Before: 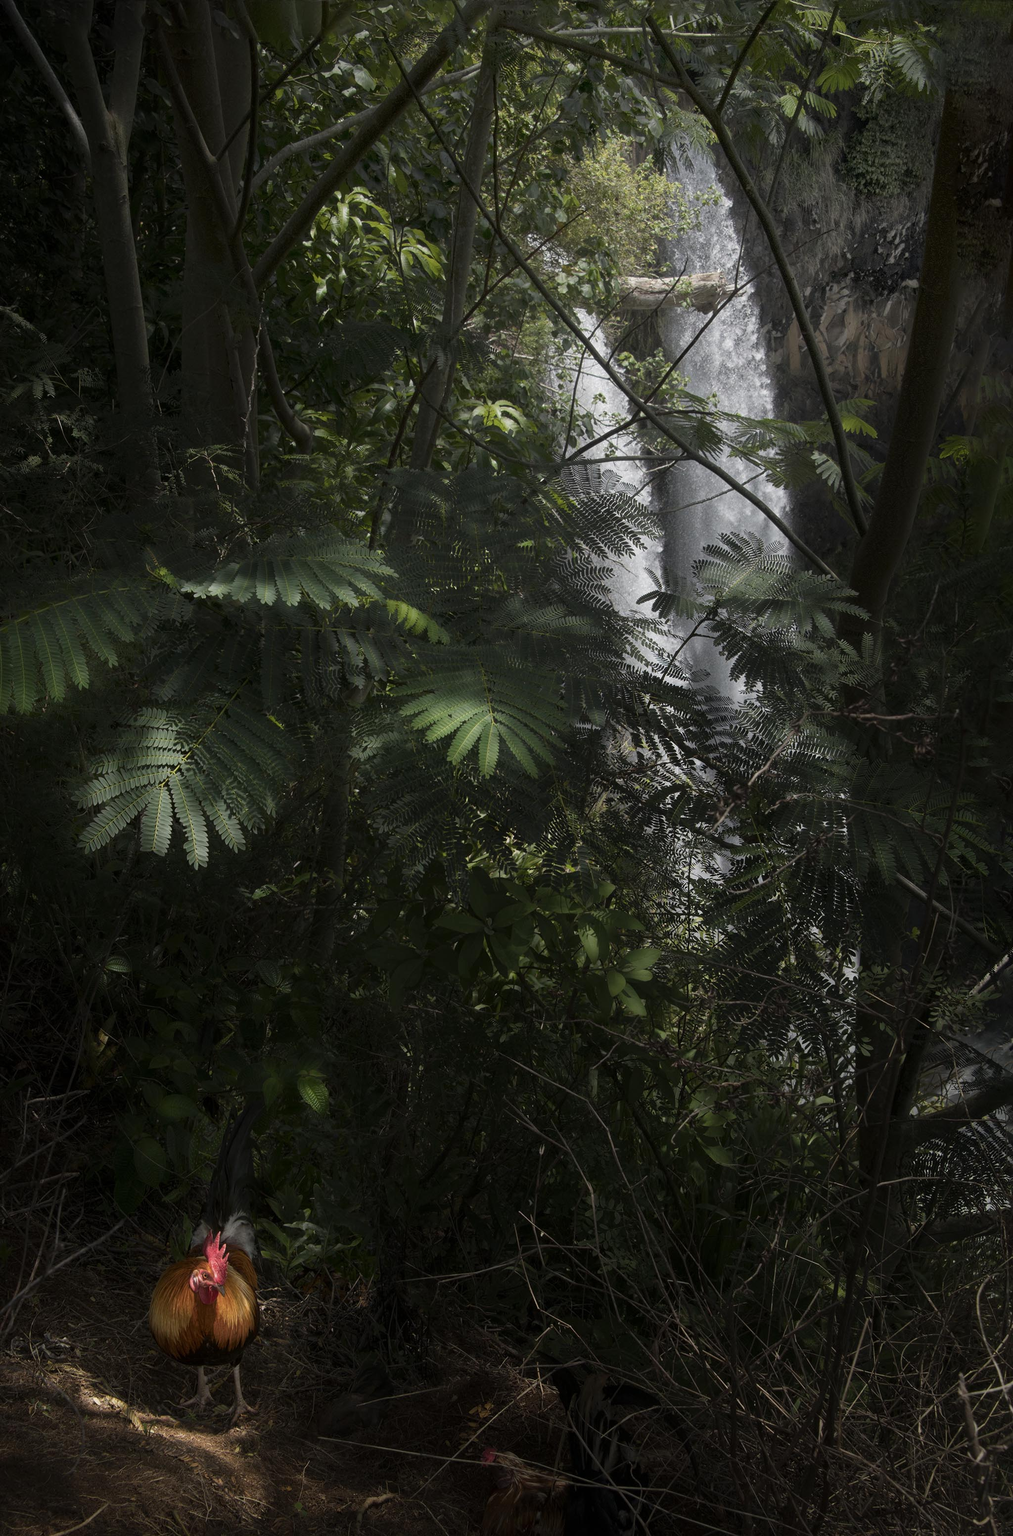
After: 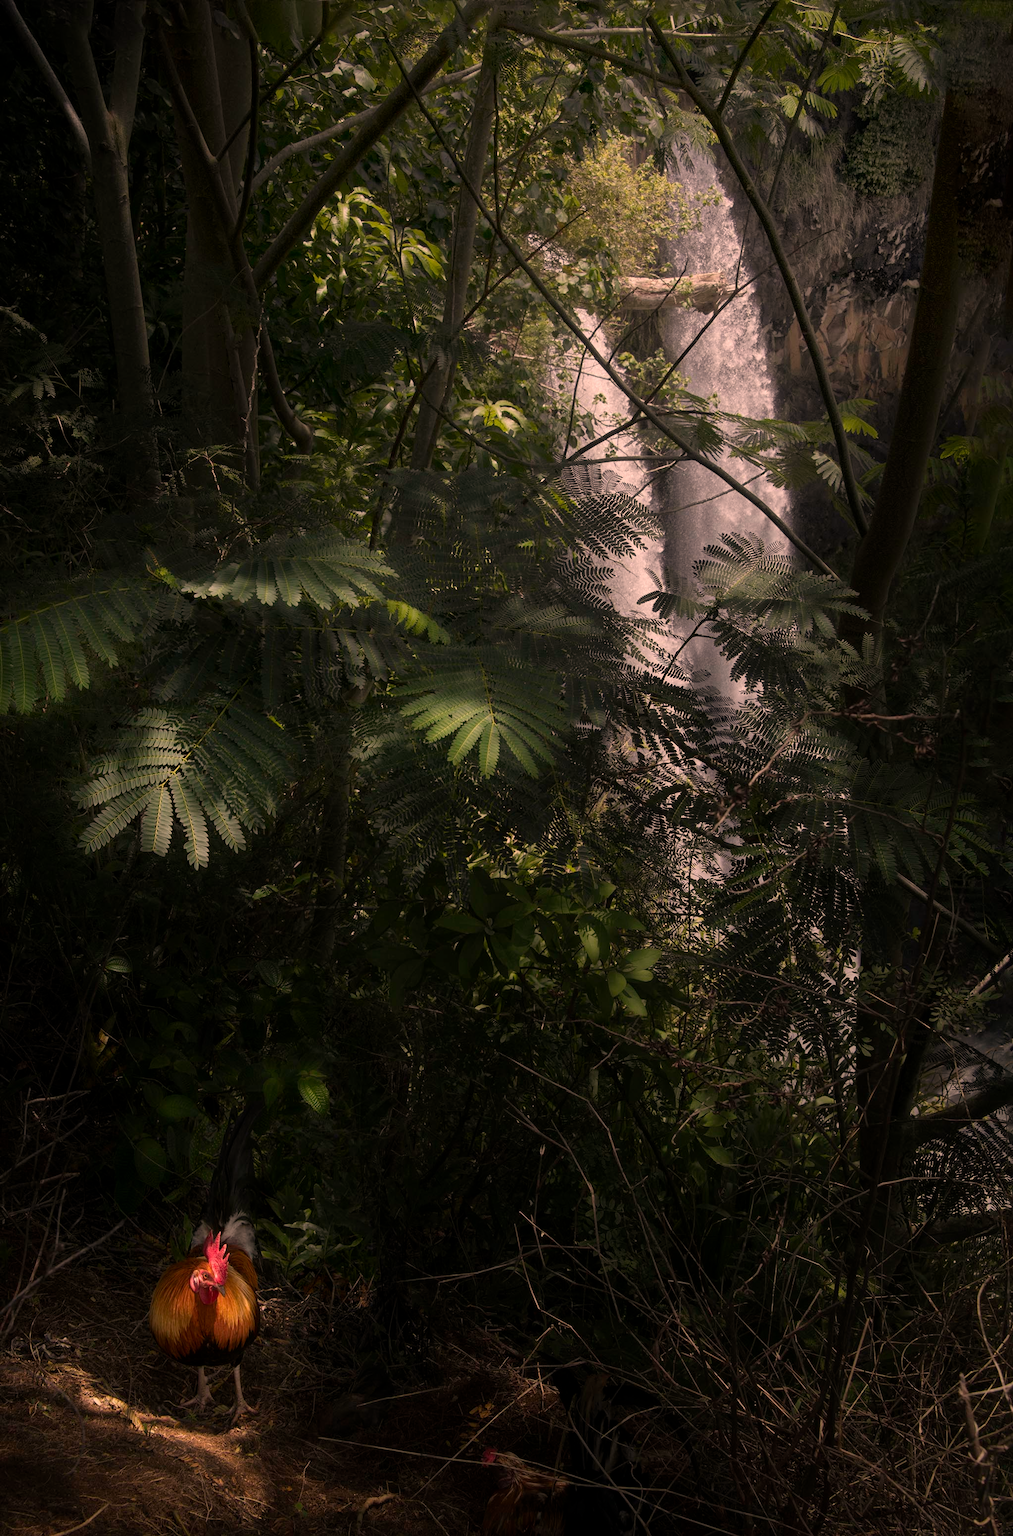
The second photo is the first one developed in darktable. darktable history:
color correction: highlights a* 20.88, highlights b* 19.25
